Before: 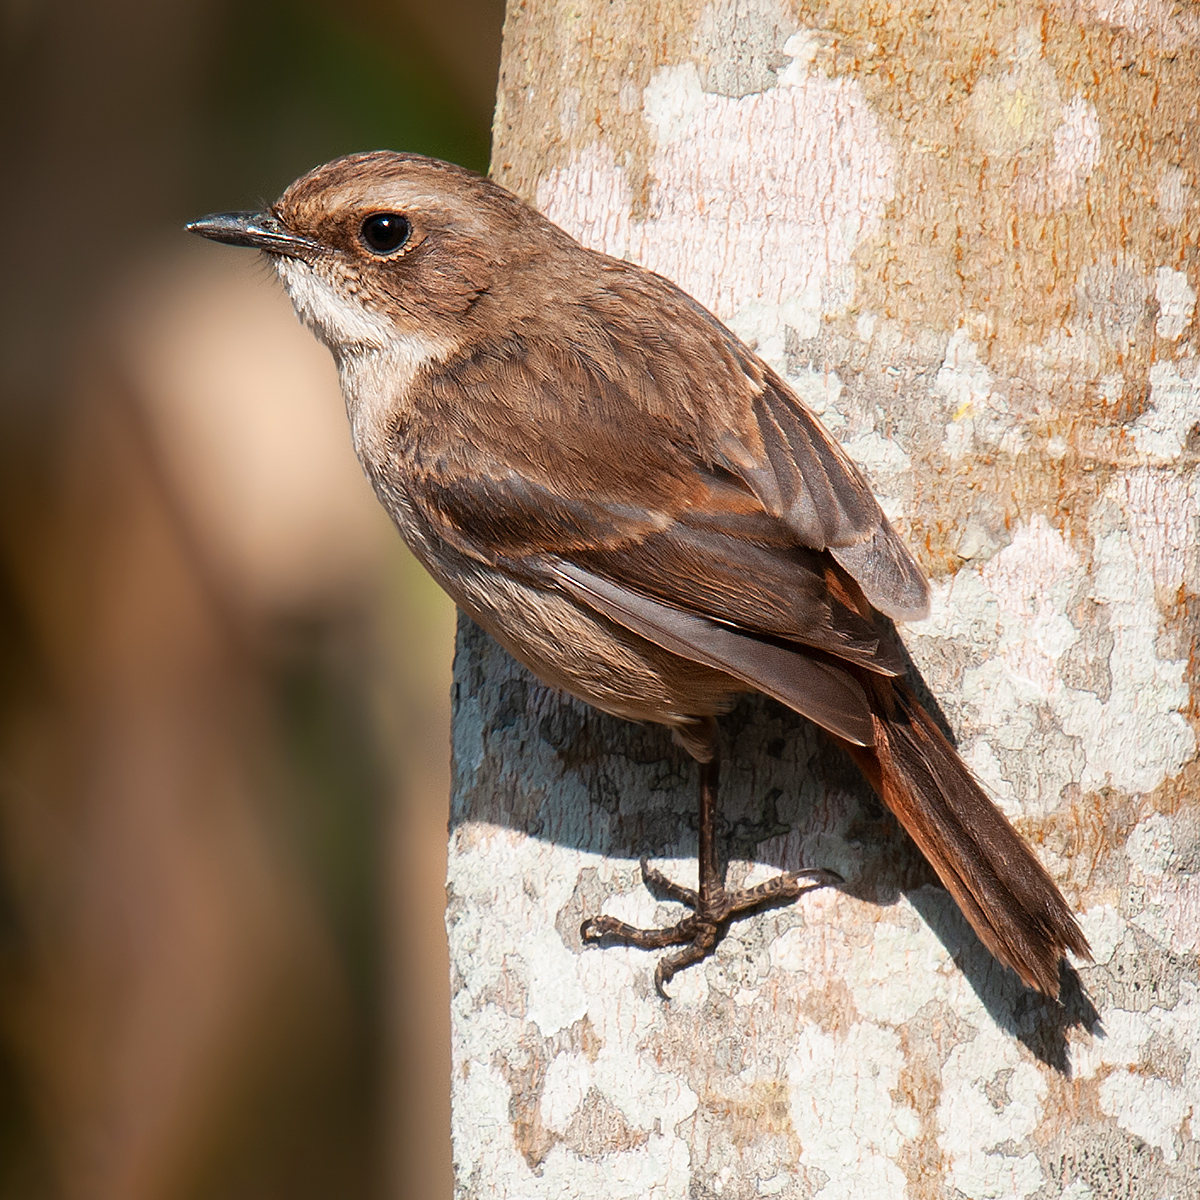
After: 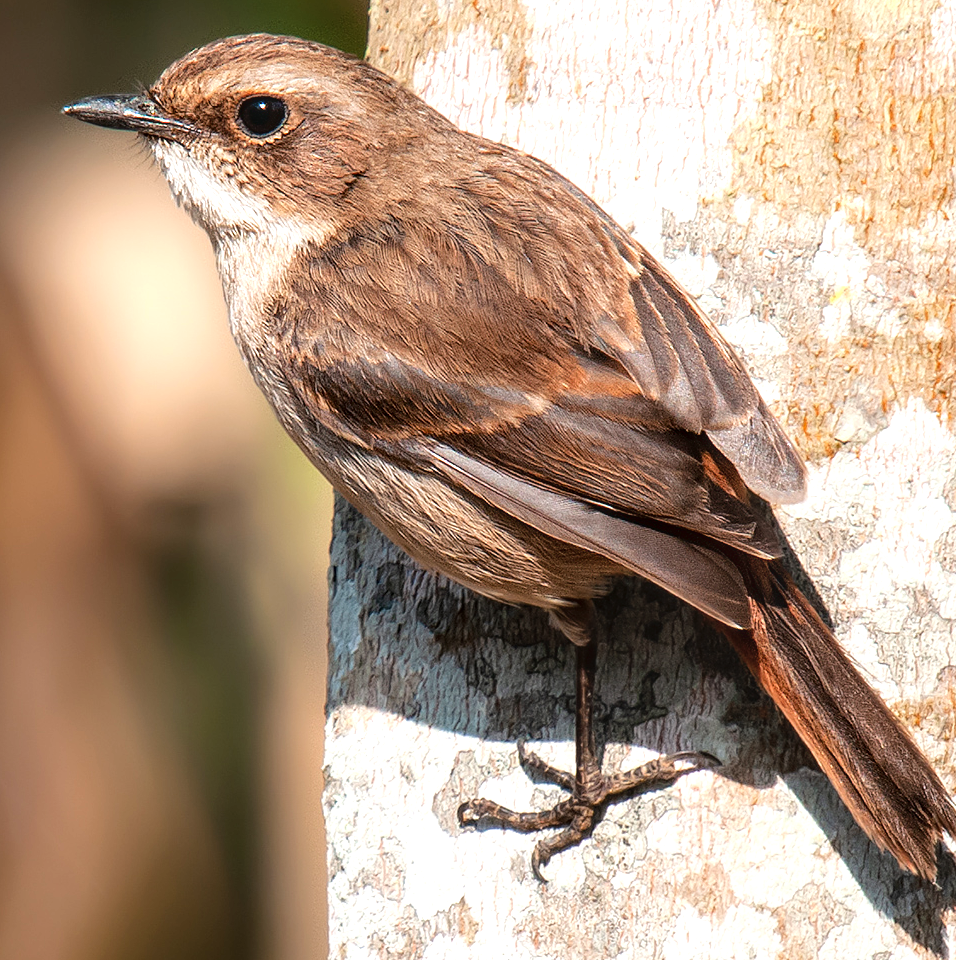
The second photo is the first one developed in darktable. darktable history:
crop and rotate: left 10.265%, top 9.821%, right 10.059%, bottom 10.117%
exposure: exposure 0.206 EV, compensate exposure bias true, compensate highlight preservation false
tone curve: curves: ch0 [(0, 0.013) (0.036, 0.035) (0.274, 0.288) (0.504, 0.536) (0.844, 0.84) (1, 0.97)]; ch1 [(0, 0) (0.389, 0.403) (0.462, 0.48) (0.499, 0.5) (0.524, 0.529) (0.567, 0.603) (0.626, 0.651) (0.749, 0.781) (1, 1)]; ch2 [(0, 0) (0.464, 0.478) (0.5, 0.501) (0.533, 0.539) (0.599, 0.6) (0.704, 0.732) (1, 1)], color space Lab, linked channels, preserve colors none
tone equalizer: -8 EV -0.402 EV, -7 EV -0.384 EV, -6 EV -0.328 EV, -5 EV -0.247 EV, -3 EV 0.198 EV, -2 EV 0.323 EV, -1 EV 0.363 EV, +0 EV 0.415 EV, mask exposure compensation -0.513 EV
local contrast: on, module defaults
